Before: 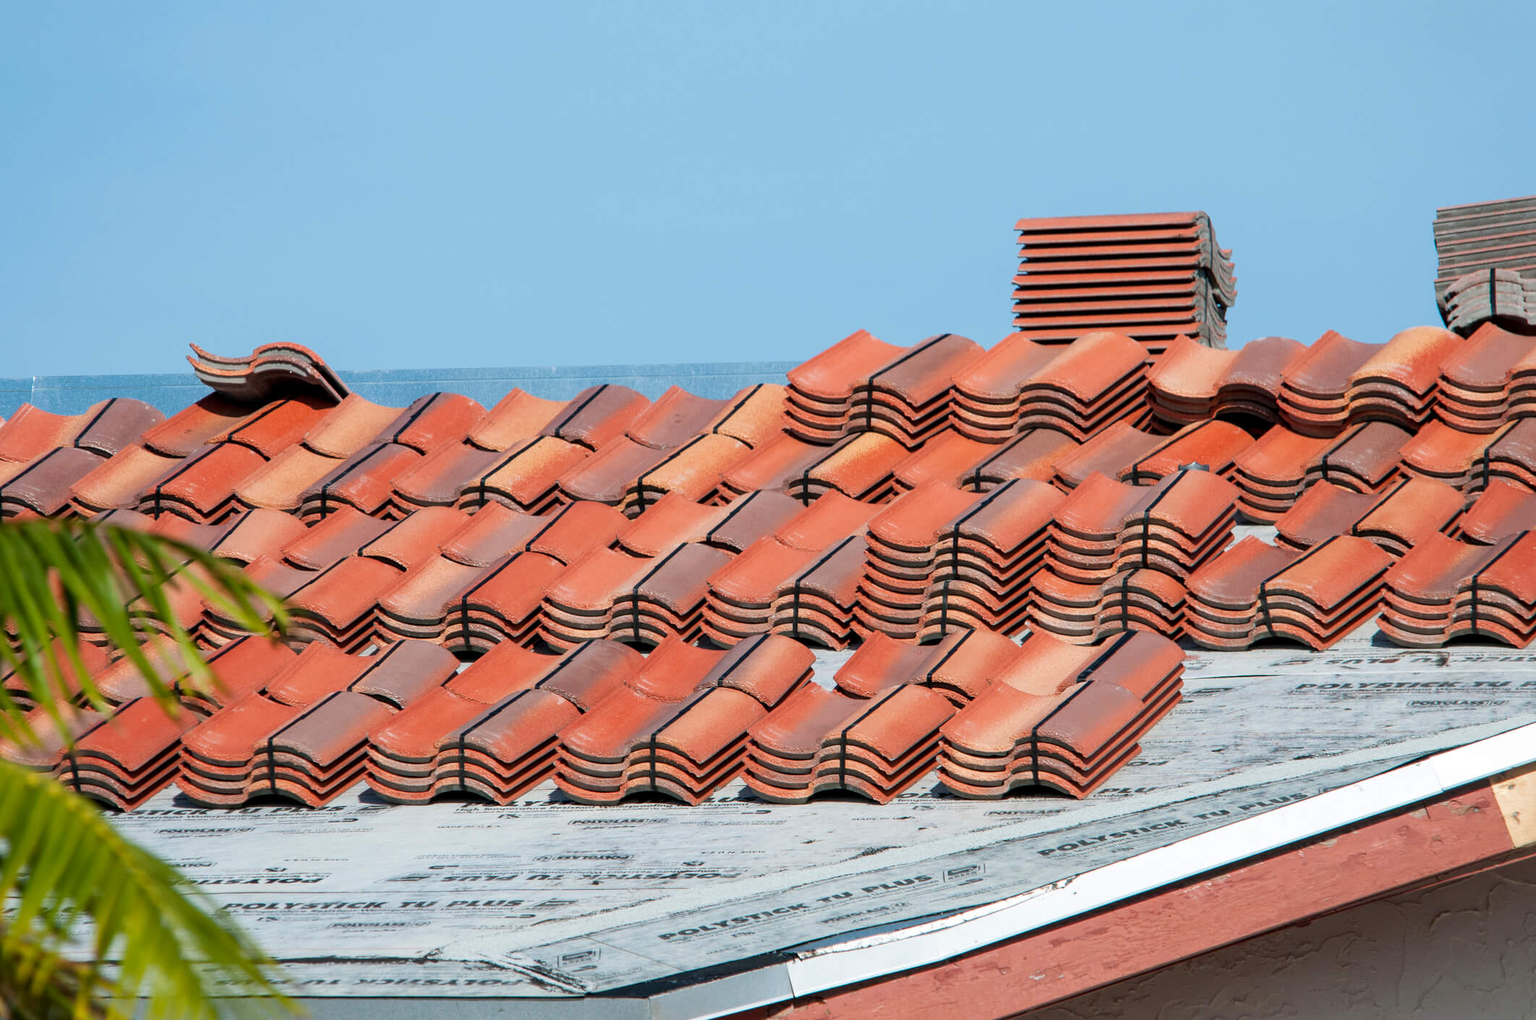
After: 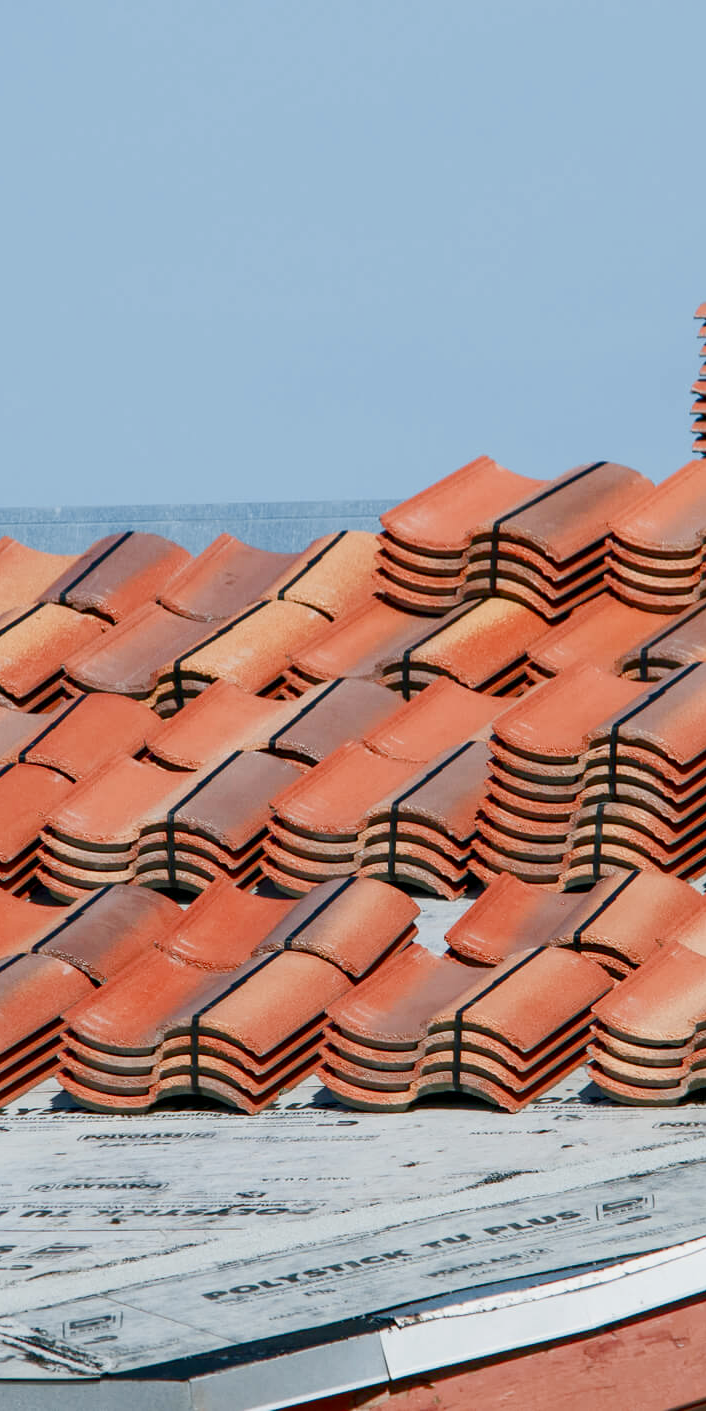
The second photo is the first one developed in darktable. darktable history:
tone curve: curves: ch0 [(0, 0) (0.227, 0.17) (0.766, 0.774) (1, 1)]; ch1 [(0, 0) (0.114, 0.127) (0.437, 0.452) (0.498, 0.495) (0.579, 0.576) (1, 1)]; ch2 [(0, 0) (0.233, 0.259) (0.493, 0.492) (0.568, 0.579) (1, 1)], color space Lab, independent channels, preserve colors none
crop: left 33.36%, right 33.36%
color balance rgb: shadows lift › chroma 1%, shadows lift › hue 113°, highlights gain › chroma 0.2%, highlights gain › hue 333°, perceptual saturation grading › global saturation 20%, perceptual saturation grading › highlights -50%, perceptual saturation grading › shadows 25%, contrast -10%
